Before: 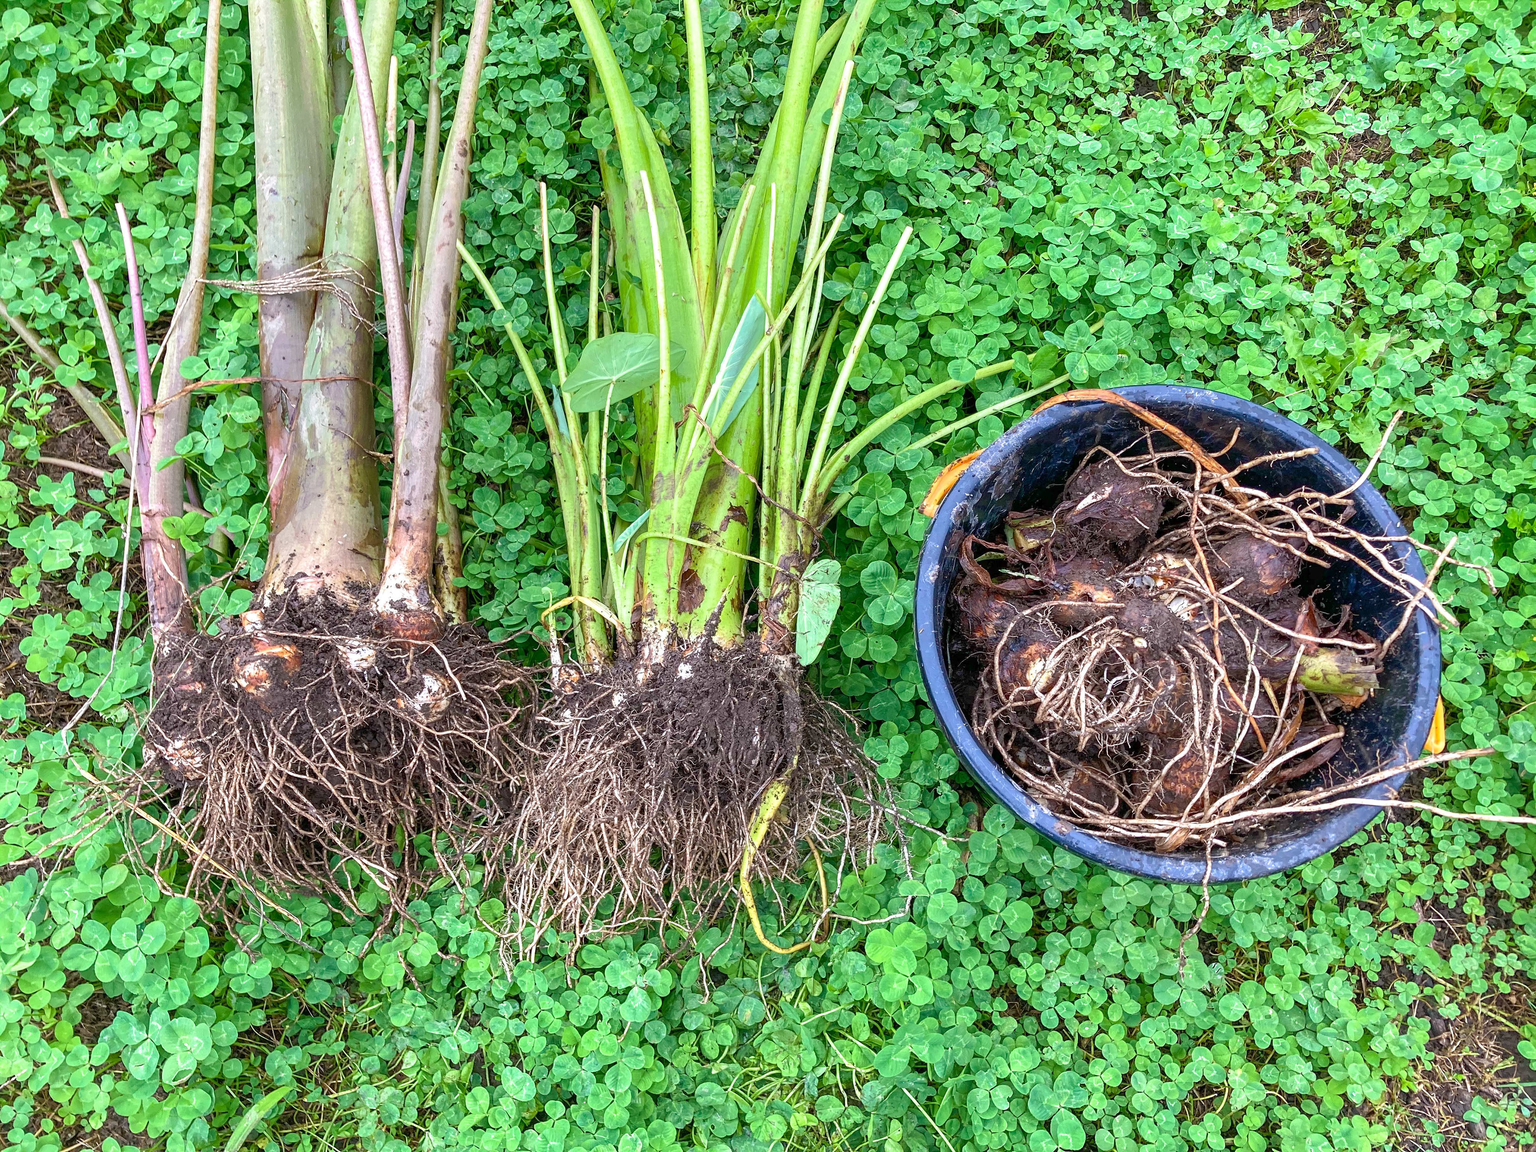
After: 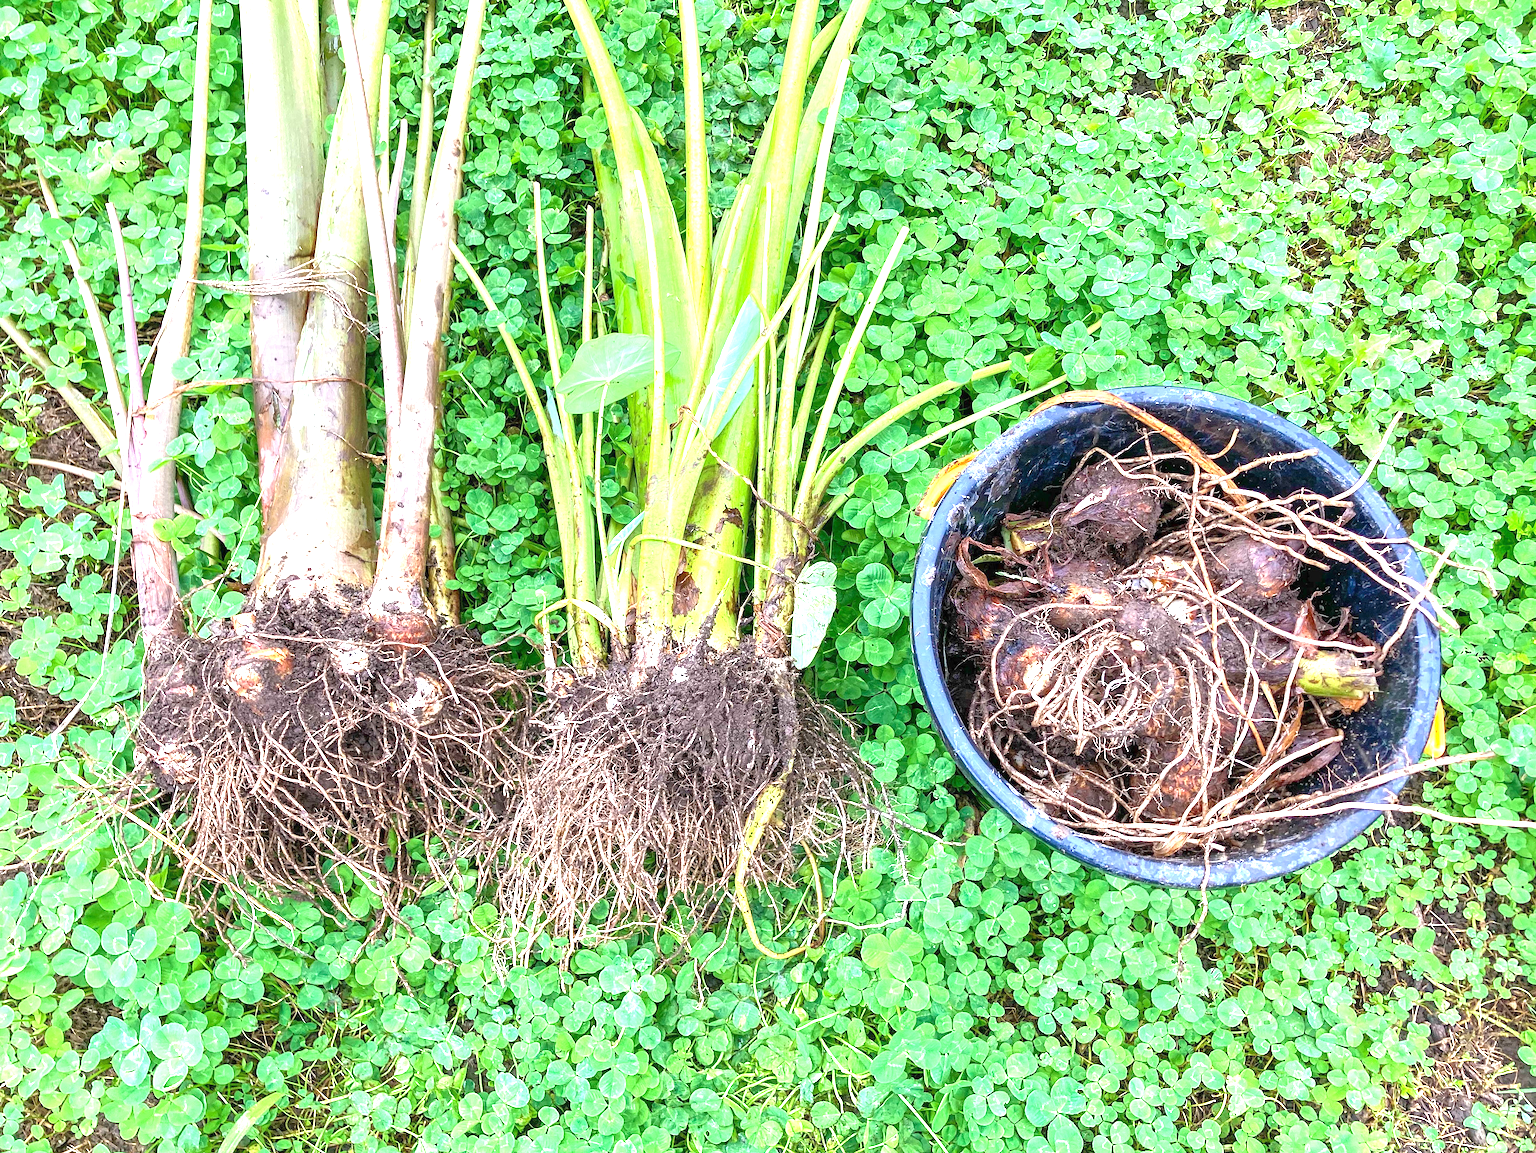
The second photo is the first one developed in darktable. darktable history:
crop and rotate: left 0.692%, top 0.16%, bottom 0.331%
exposure: black level correction 0, exposure 1.2 EV, compensate highlight preservation false
